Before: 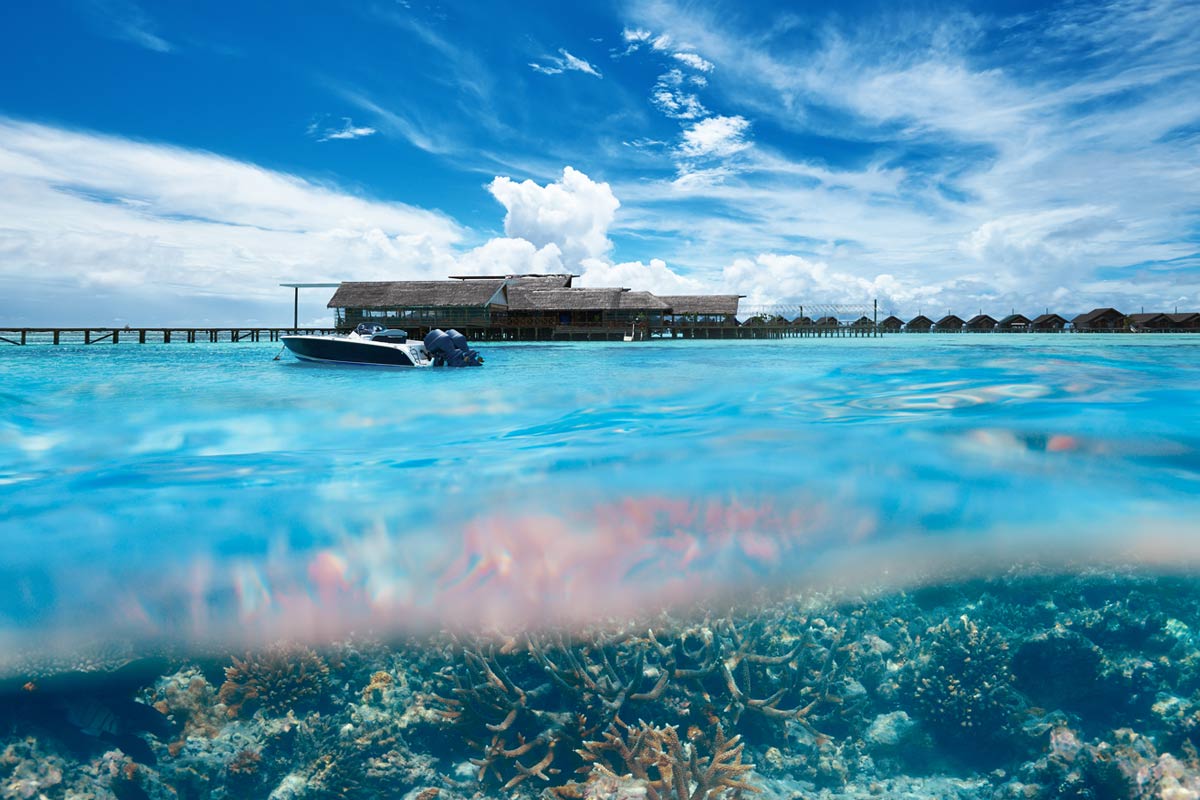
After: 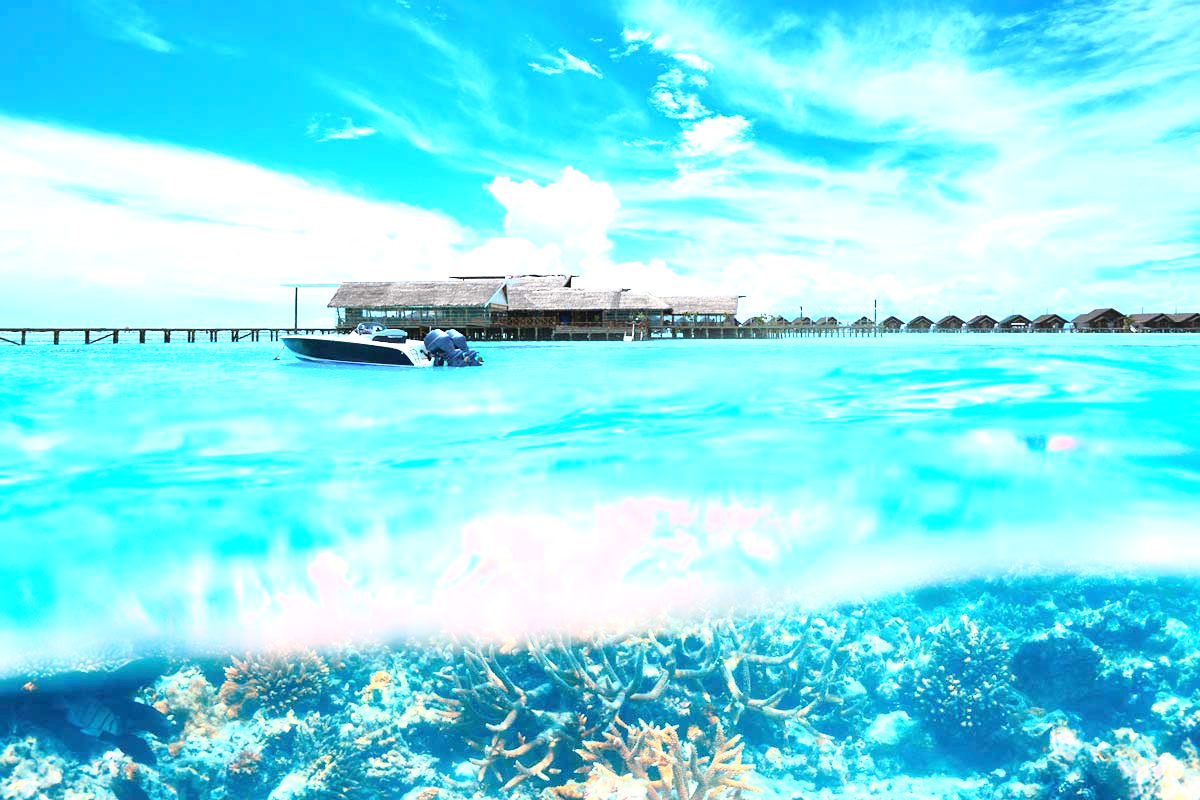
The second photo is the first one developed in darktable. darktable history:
base curve: curves: ch0 [(0, 0) (0.028, 0.03) (0.121, 0.232) (0.46, 0.748) (0.859, 0.968) (1, 1)]
exposure: black level correction 0, exposure 1.3 EV, compensate exposure bias true, compensate highlight preservation false
